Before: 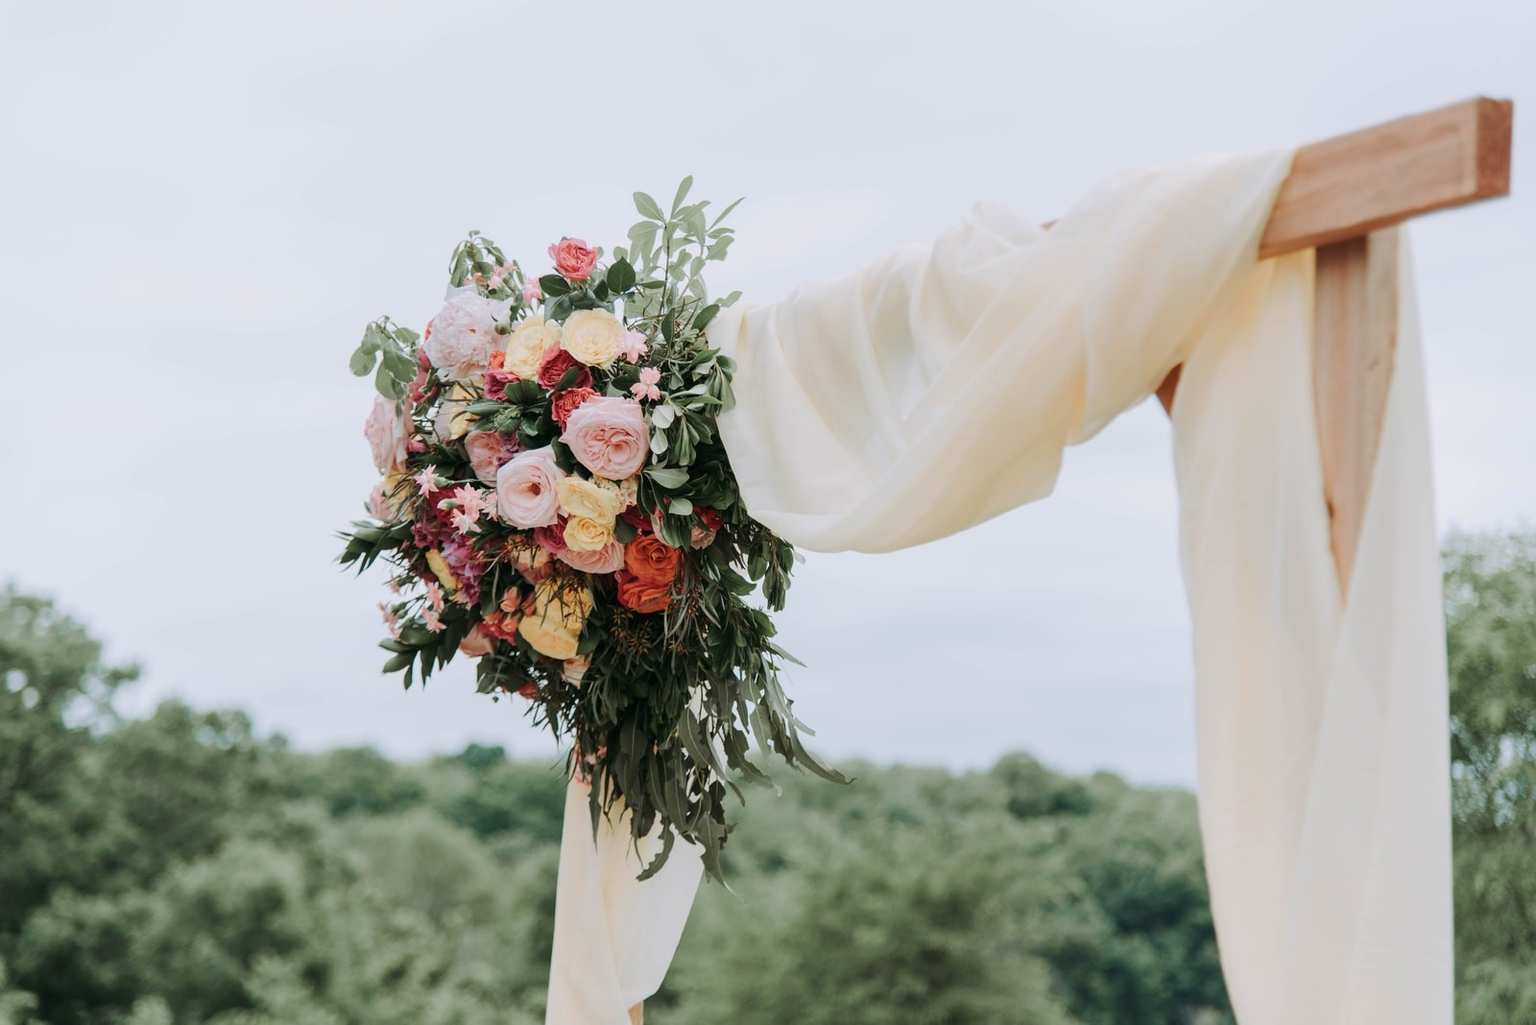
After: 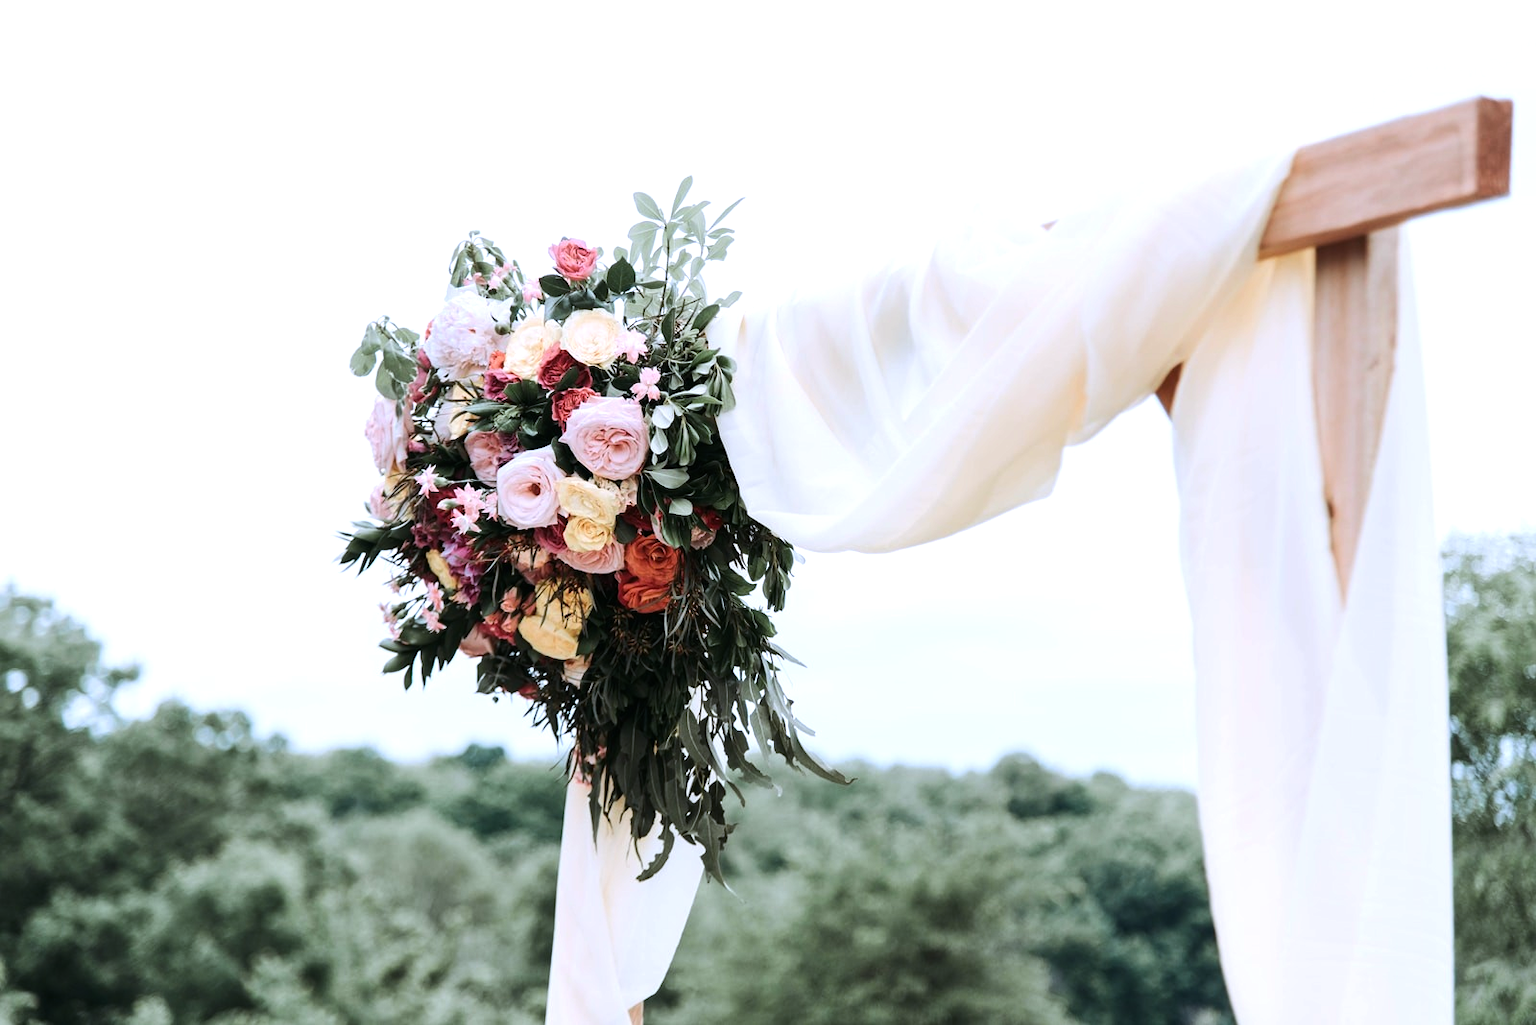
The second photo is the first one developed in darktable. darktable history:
tone equalizer: -8 EV -0.75 EV, -7 EV -0.7 EV, -6 EV -0.6 EV, -5 EV -0.4 EV, -3 EV 0.4 EV, -2 EV 0.6 EV, -1 EV 0.7 EV, +0 EV 0.75 EV, edges refinement/feathering 500, mask exposure compensation -1.57 EV, preserve details no
white balance: red 0.967, blue 1.119, emerald 0.756
